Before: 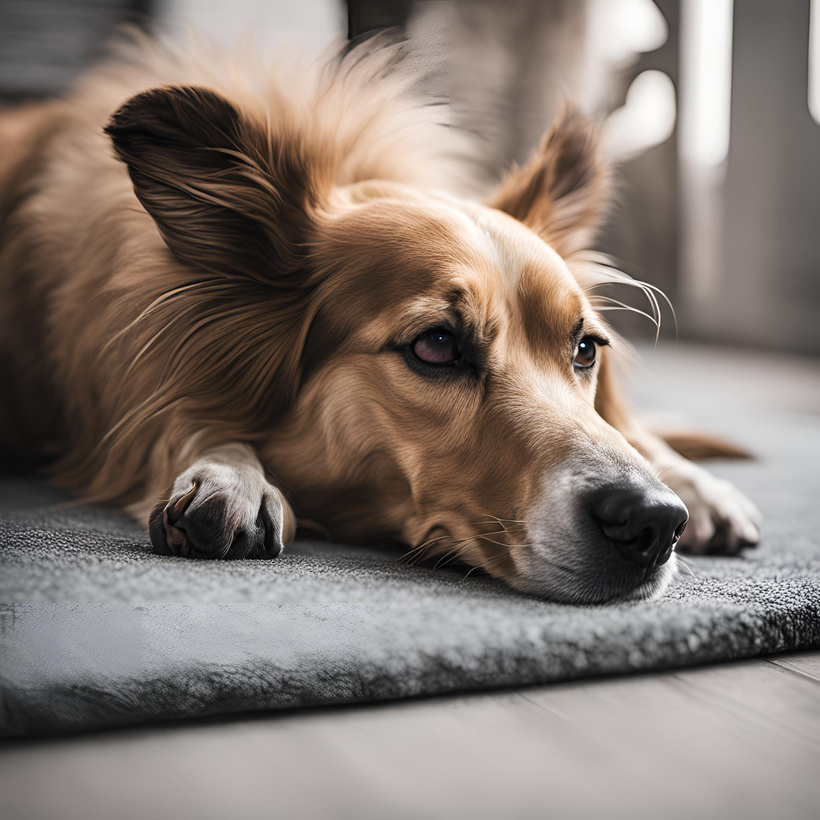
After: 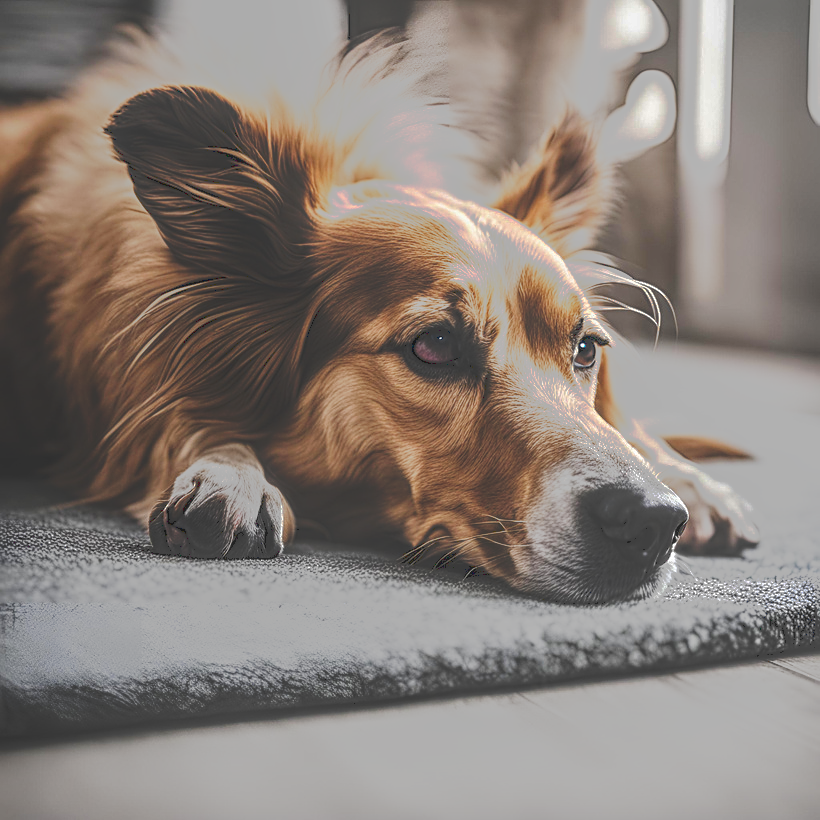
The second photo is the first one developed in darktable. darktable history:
sharpen: on, module defaults
local contrast: highlights 73%, shadows 15%, midtone range 0.197
tone curve: curves: ch0 [(0, 0) (0.003, 0.118) (0.011, 0.118) (0.025, 0.122) (0.044, 0.131) (0.069, 0.142) (0.1, 0.155) (0.136, 0.168) (0.177, 0.183) (0.224, 0.216) (0.277, 0.265) (0.335, 0.337) (0.399, 0.415) (0.468, 0.506) (0.543, 0.586) (0.623, 0.665) (0.709, 0.716) (0.801, 0.737) (0.898, 0.744) (1, 1)], preserve colors none
